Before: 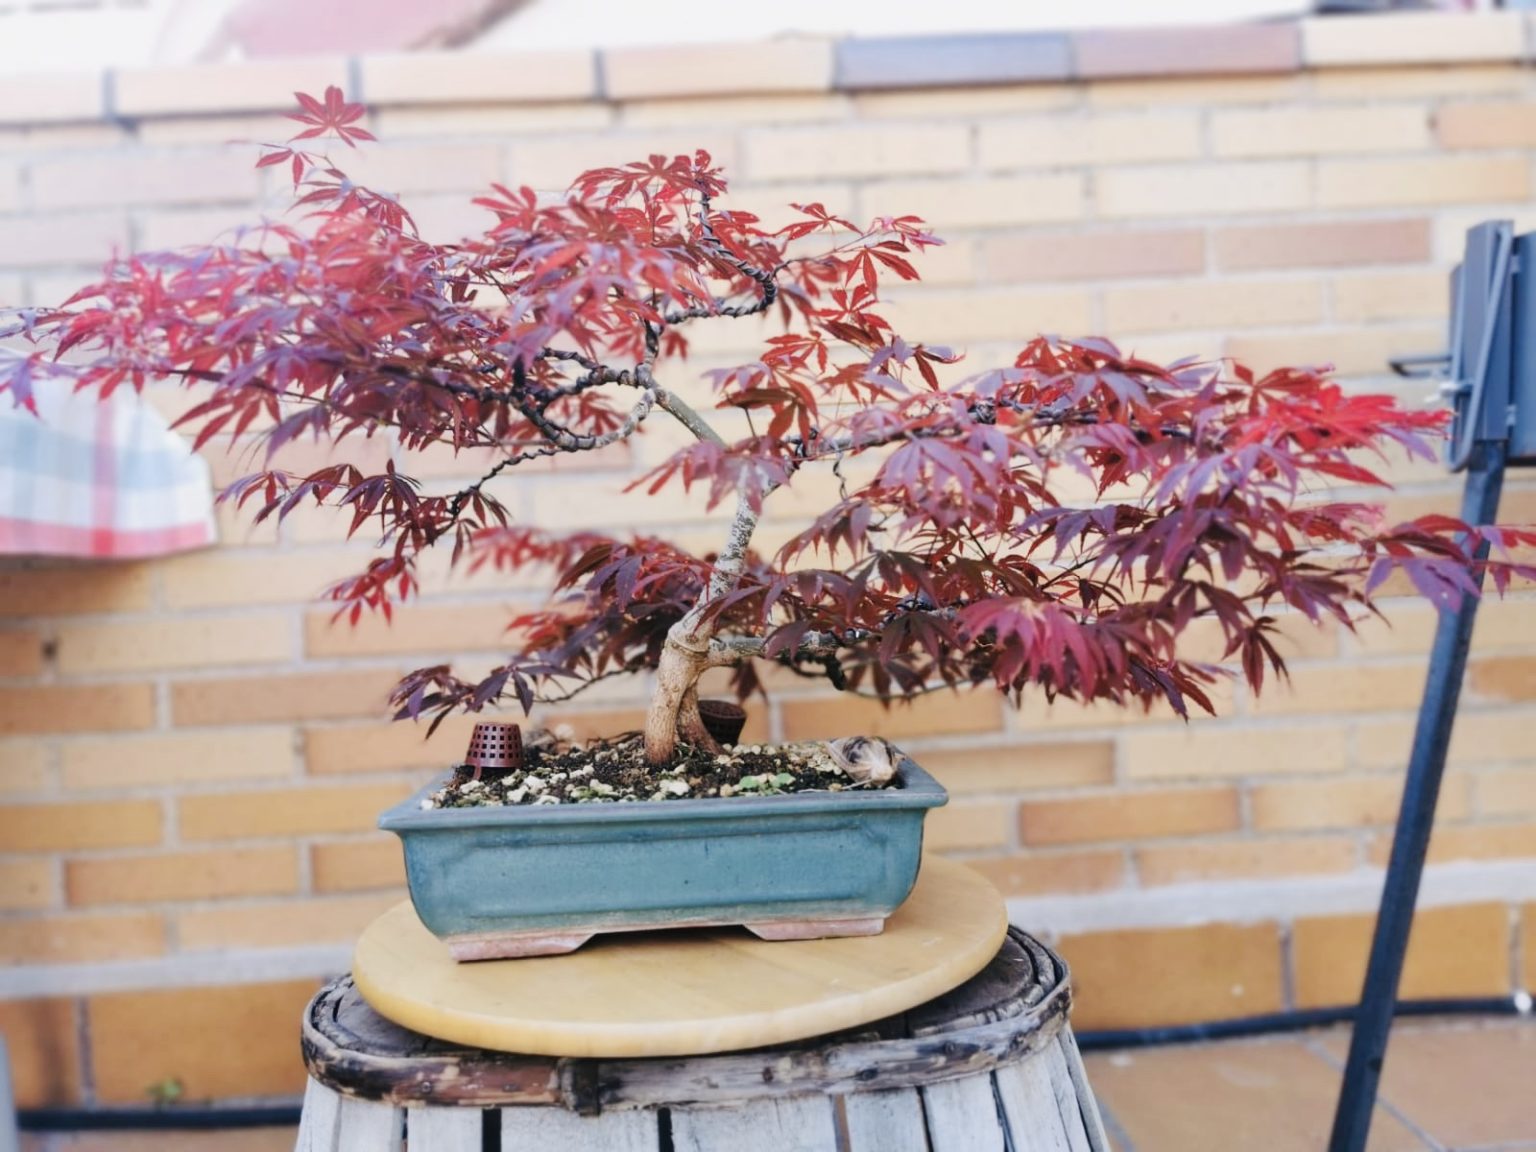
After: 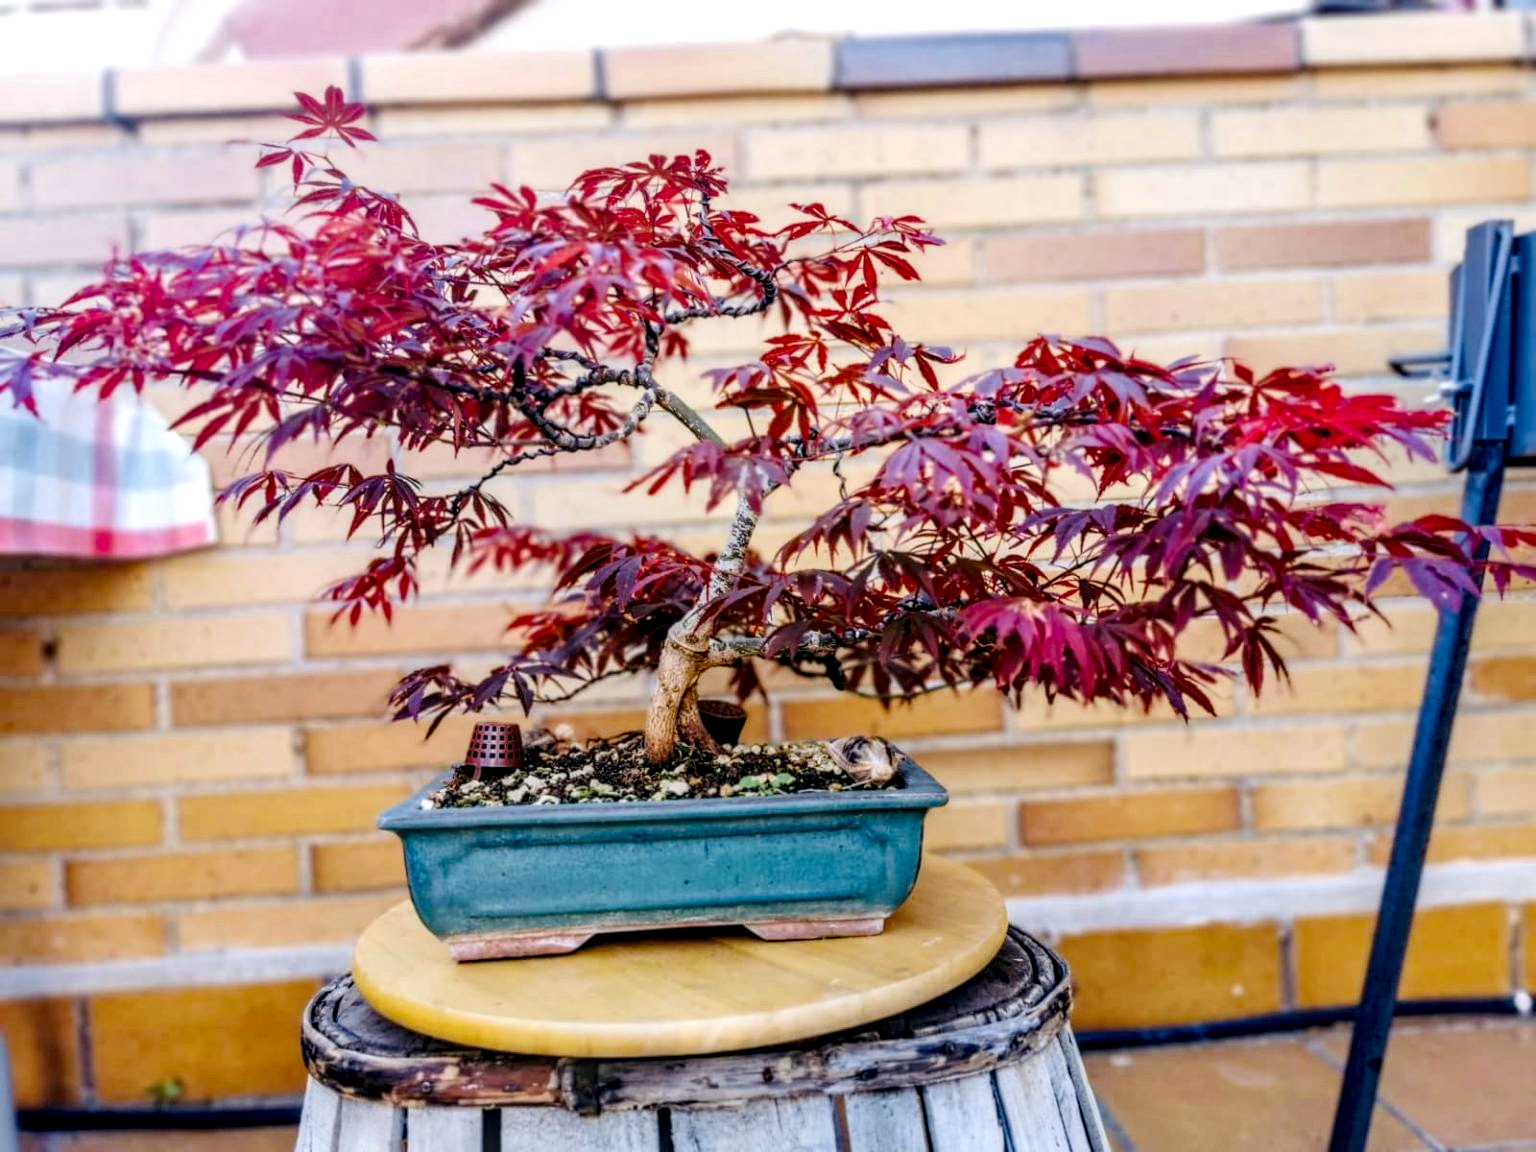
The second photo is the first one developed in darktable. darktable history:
local contrast: highlights 0%, shadows 0%, detail 182%
haze removal: compatibility mode true, adaptive false
color balance rgb: linear chroma grading › global chroma 15%, perceptual saturation grading › global saturation 30%
